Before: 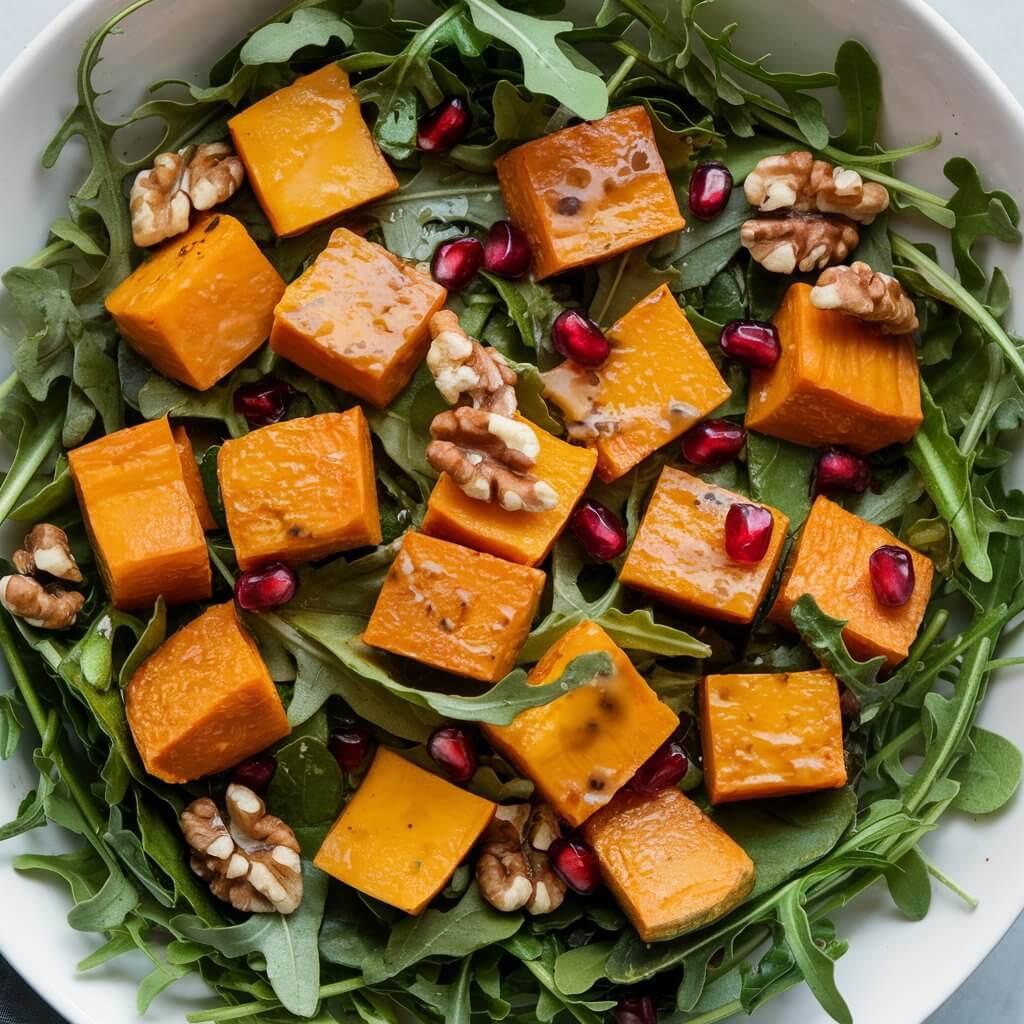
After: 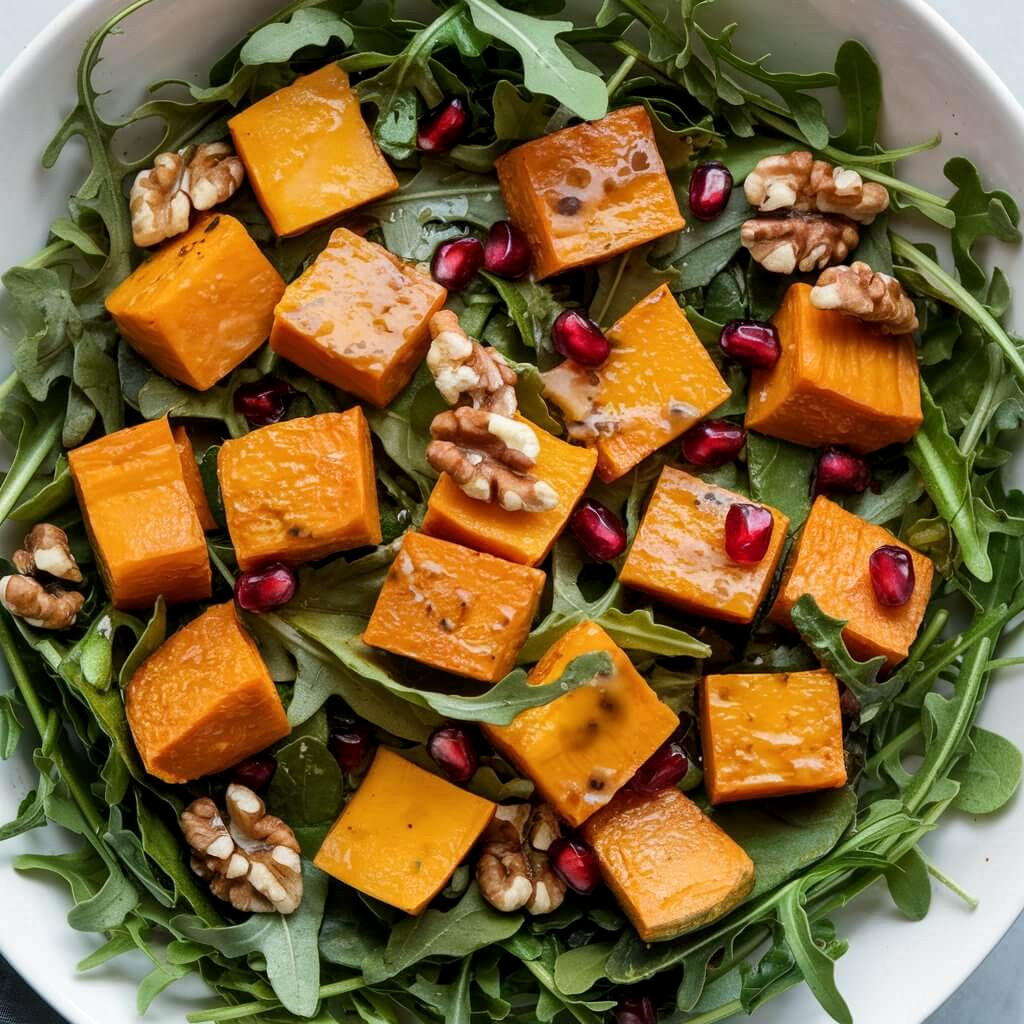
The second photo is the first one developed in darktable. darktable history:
local contrast: highlights 104%, shadows 101%, detail 120%, midtone range 0.2
